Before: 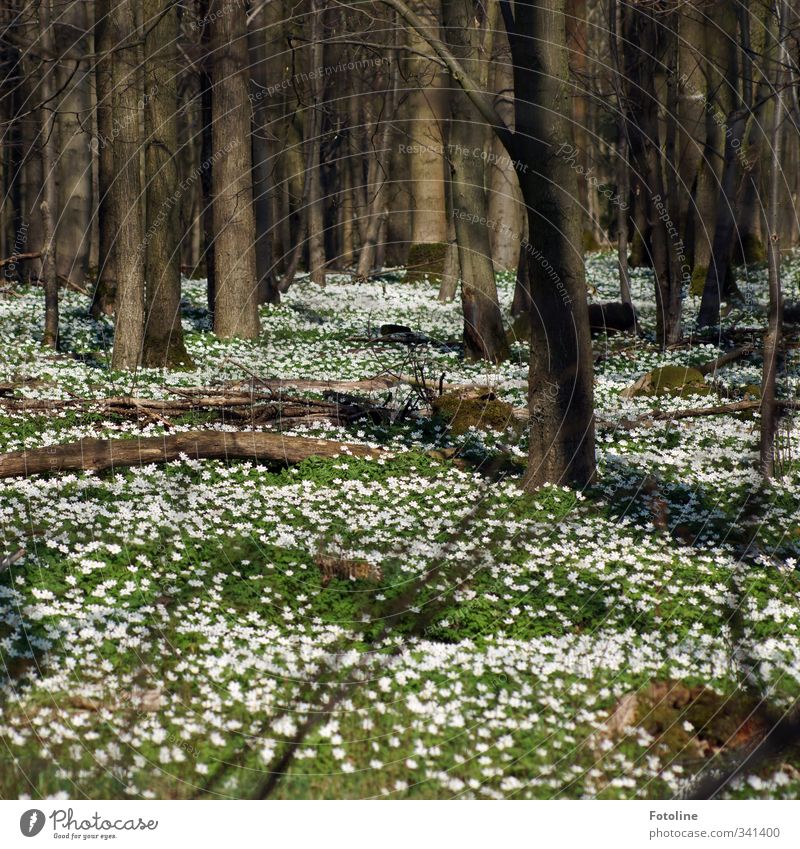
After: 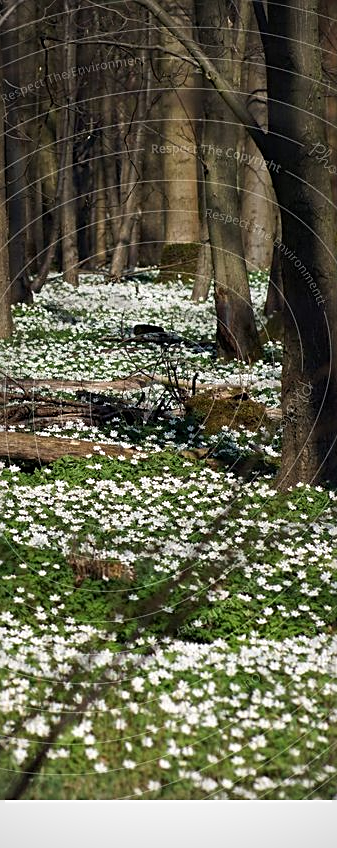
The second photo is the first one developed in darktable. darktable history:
sharpen: on, module defaults
crop: left 30.887%, right 26.934%
vignetting: on, module defaults
